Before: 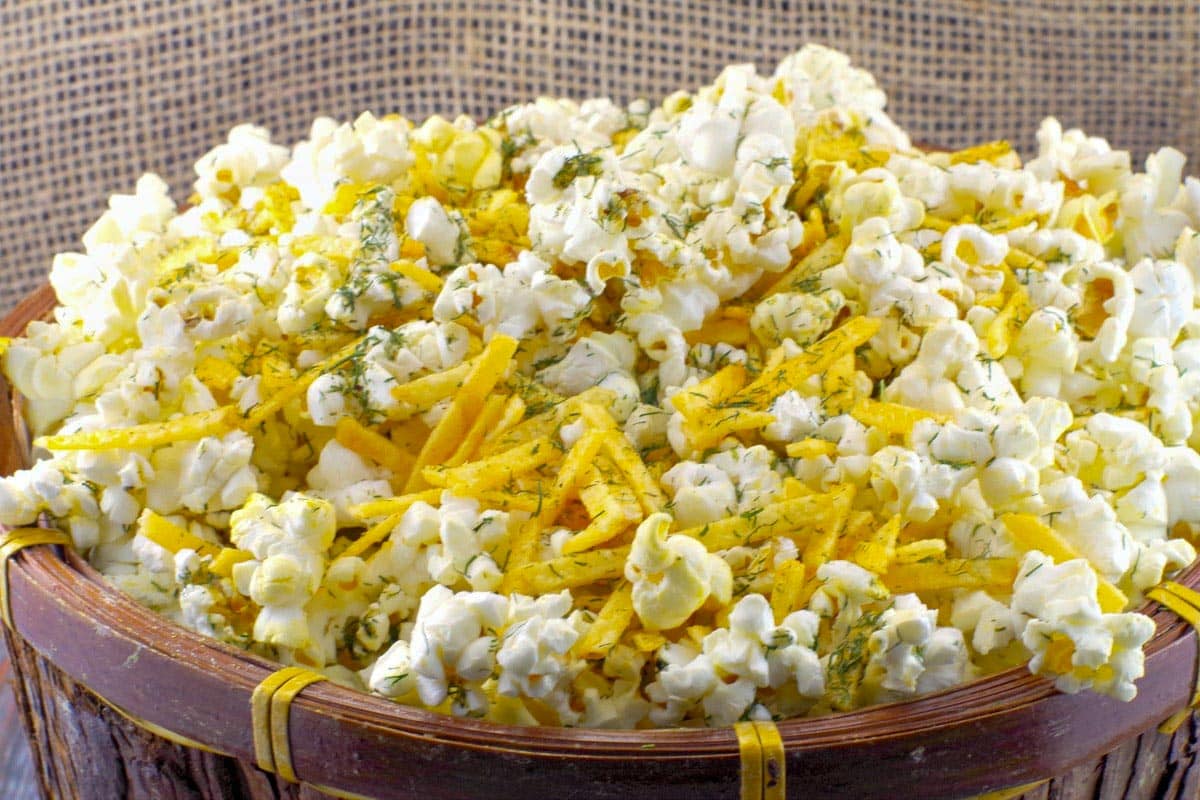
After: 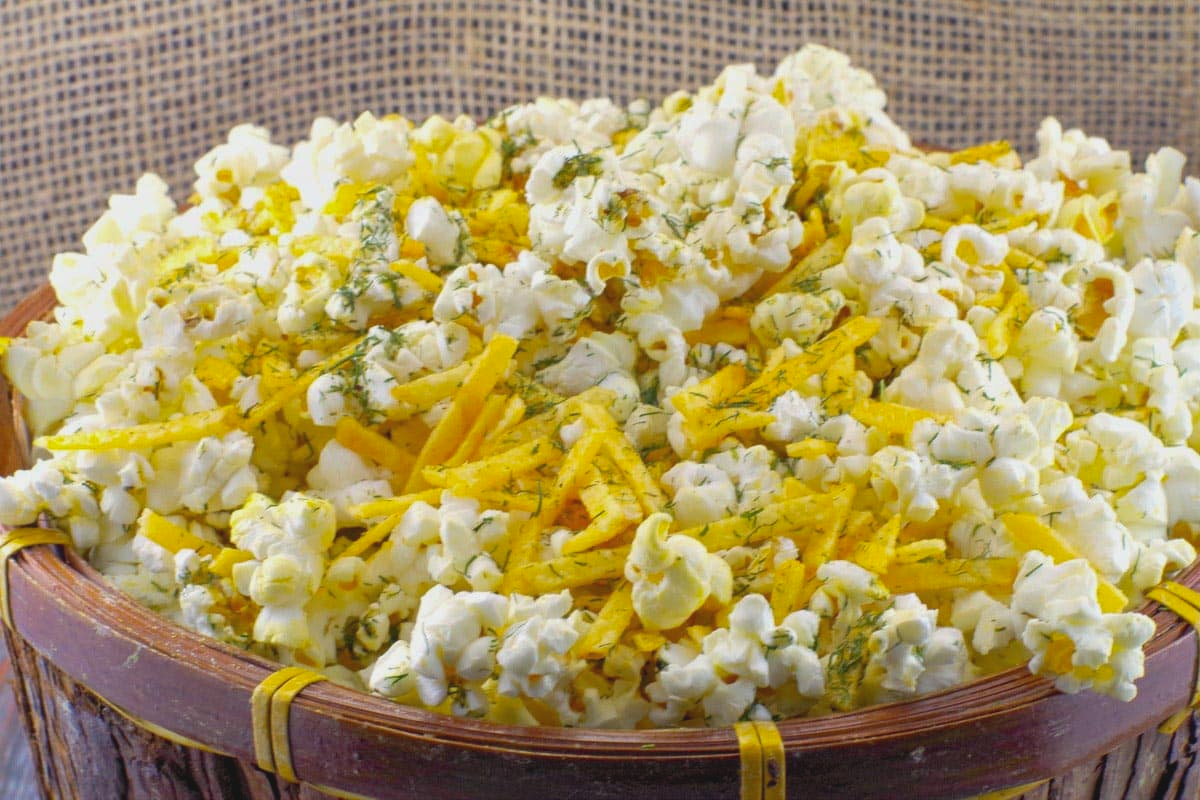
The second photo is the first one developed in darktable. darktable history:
contrast brightness saturation: contrast -0.121
